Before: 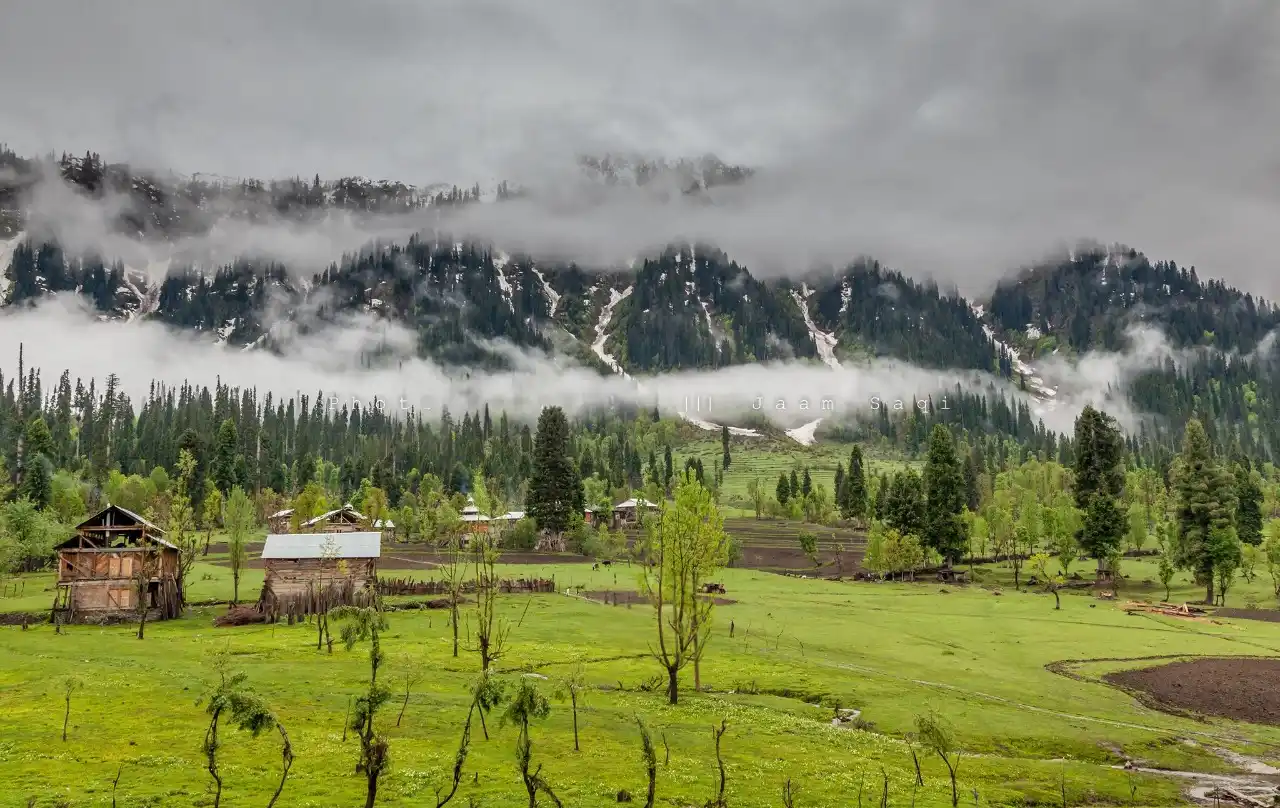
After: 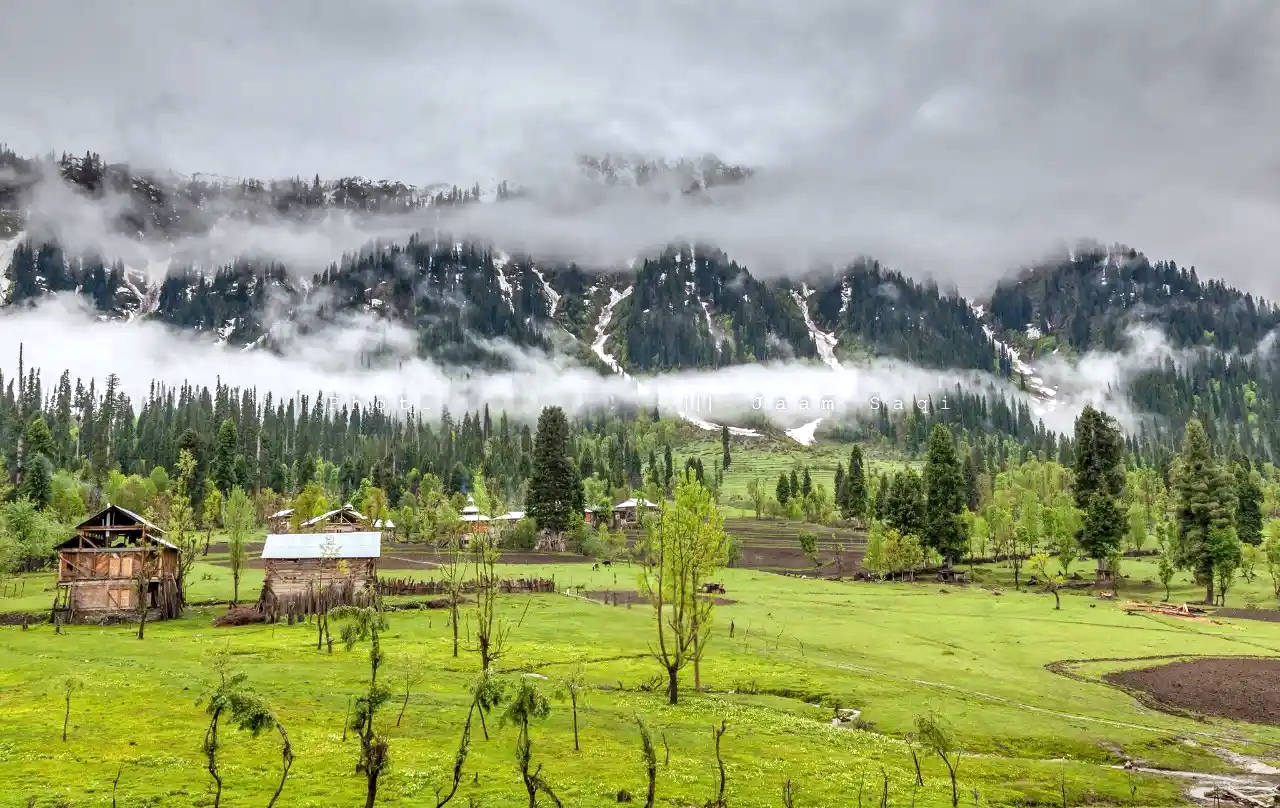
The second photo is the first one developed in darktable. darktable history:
local contrast: highlights 100%, shadows 100%, detail 120%, midtone range 0.2
white balance: red 0.98, blue 1.034
exposure: black level correction 0, exposure 0.5 EV, compensate highlight preservation false
